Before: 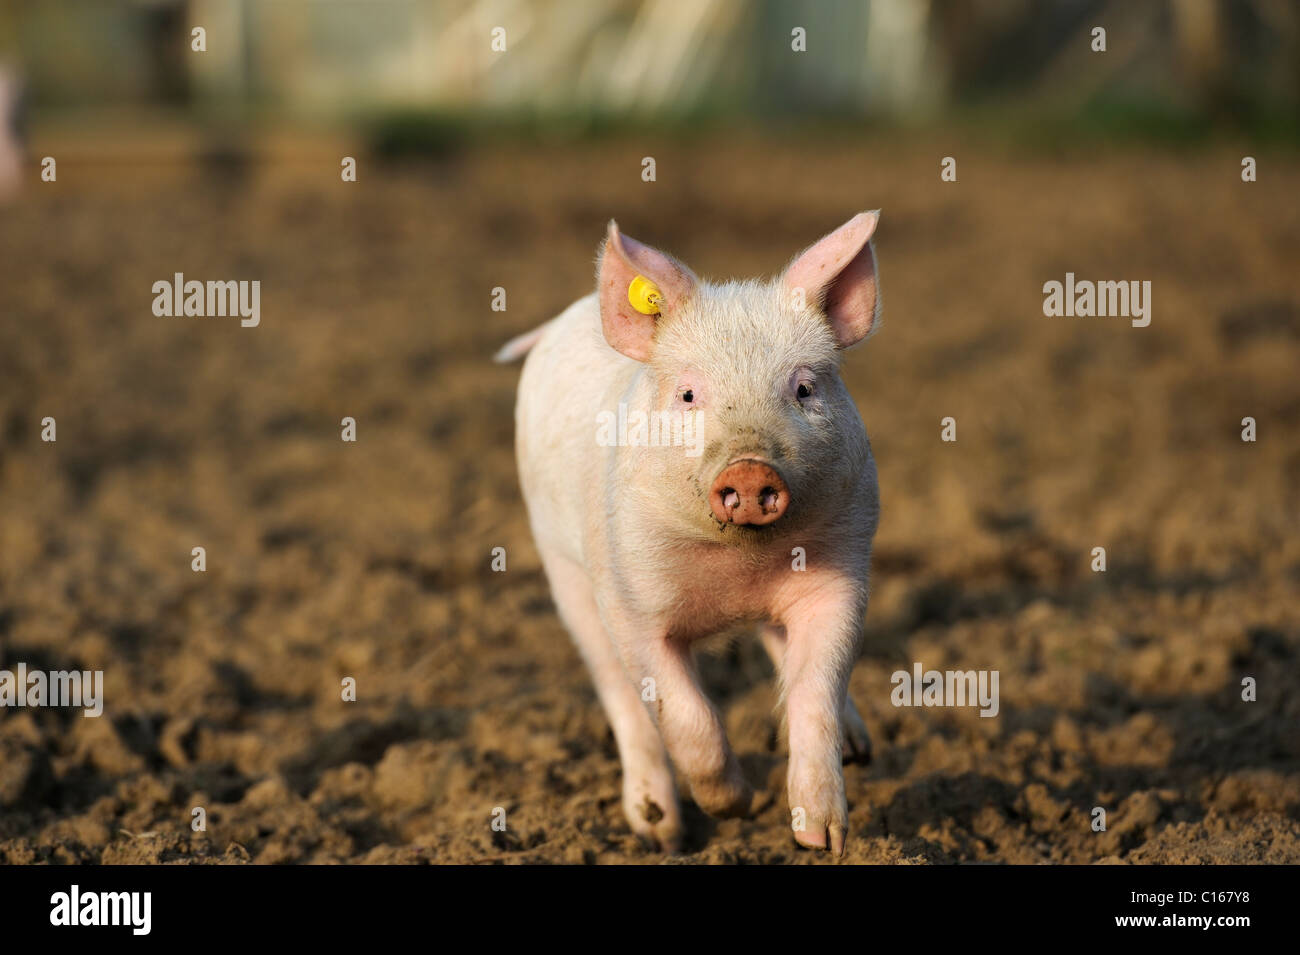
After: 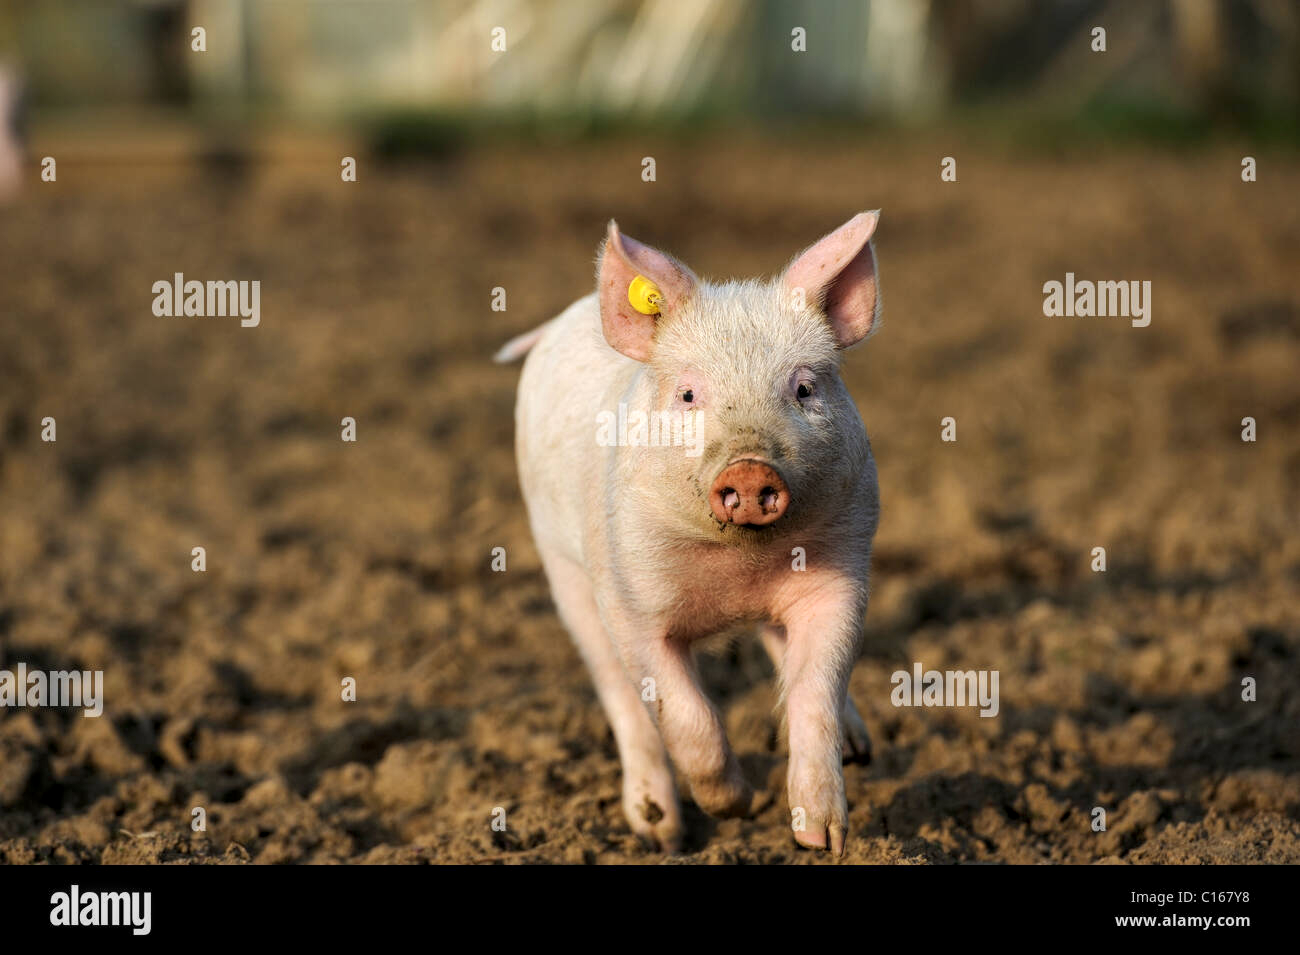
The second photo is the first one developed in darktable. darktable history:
local contrast: on, module defaults
tone equalizer: edges refinement/feathering 500, mask exposure compensation -1.57 EV, preserve details no
